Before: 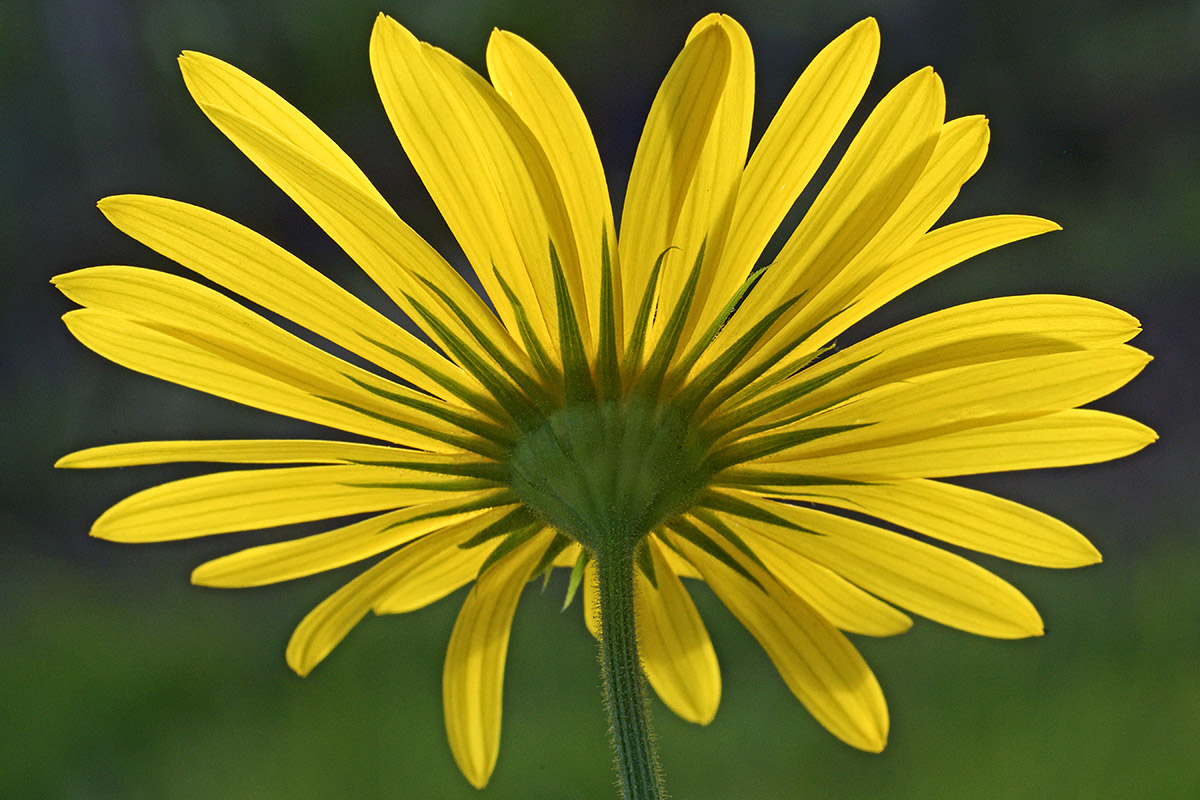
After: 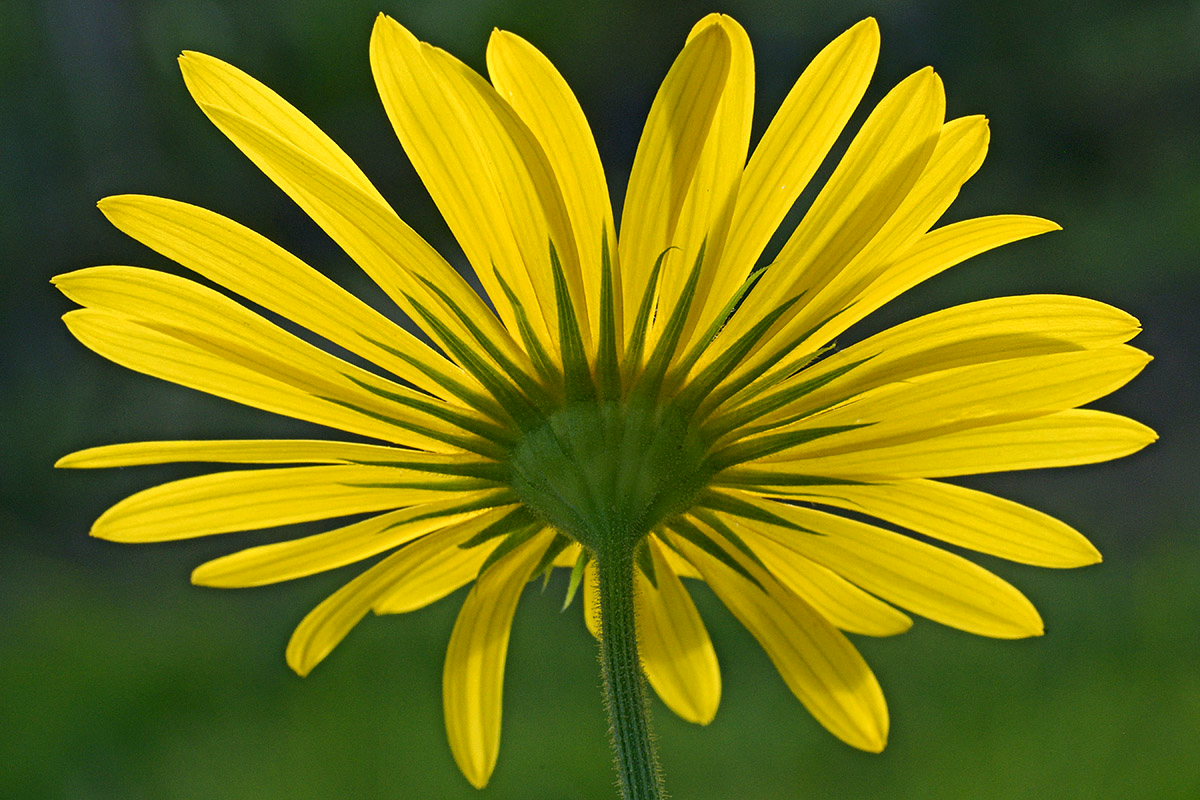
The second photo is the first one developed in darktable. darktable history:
white balance: red 0.982, blue 1.018
color correction: highlights a* 4.02, highlights b* 4.98, shadows a* -7.55, shadows b* 4.98
